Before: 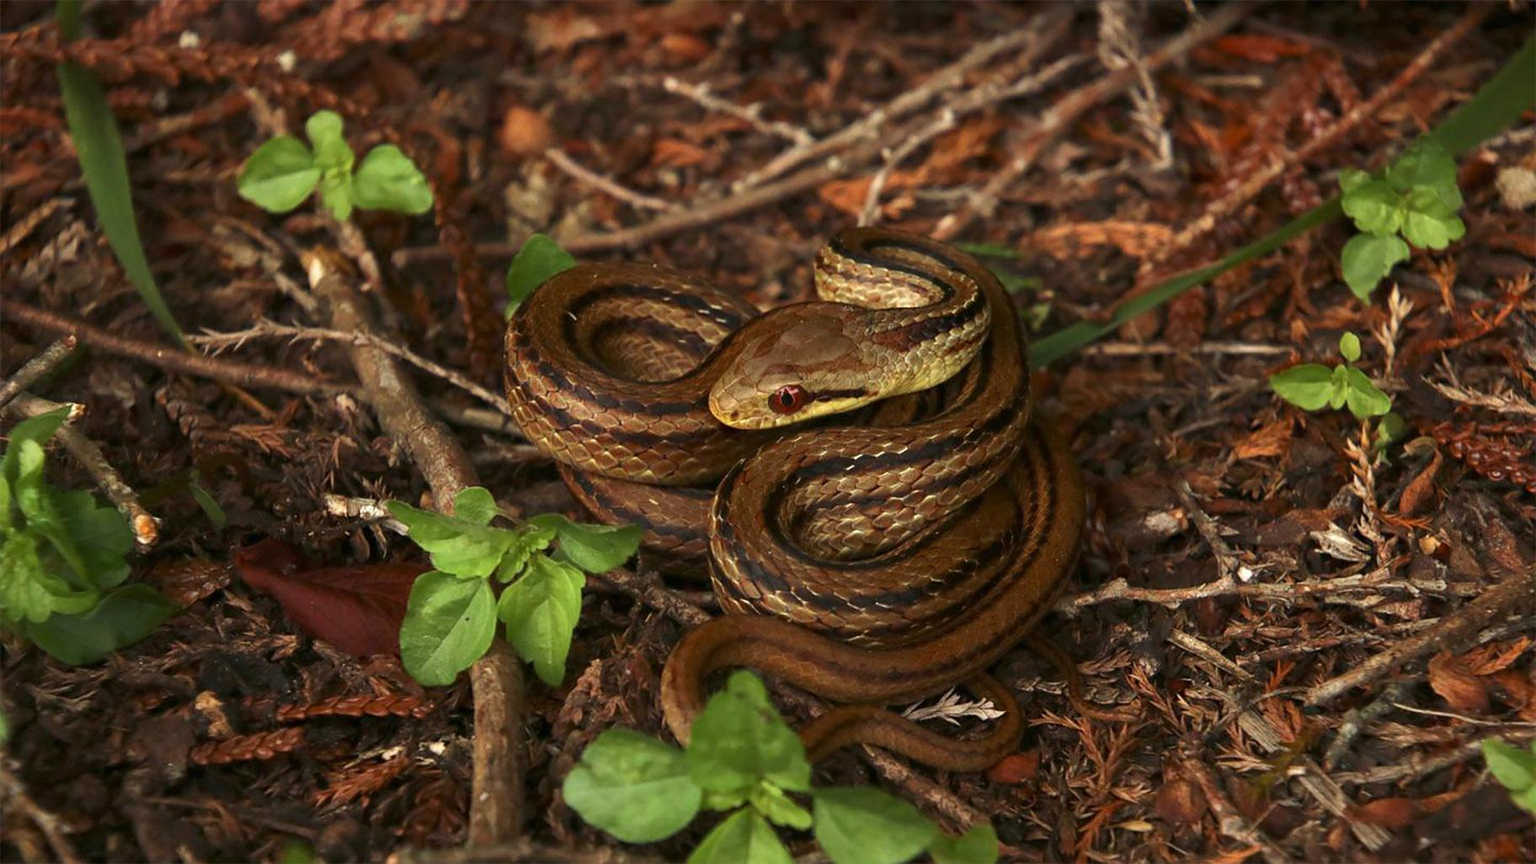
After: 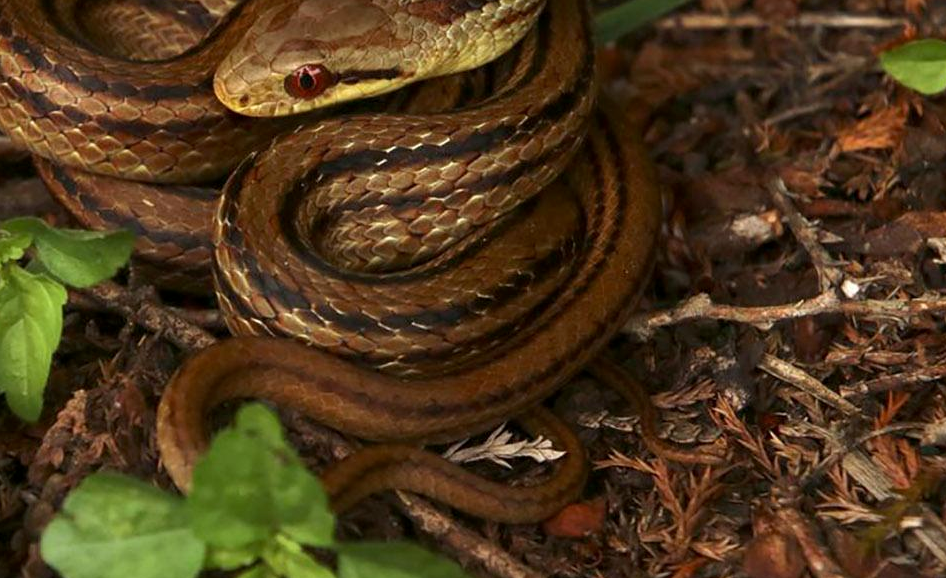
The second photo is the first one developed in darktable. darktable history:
crop: left 34.472%, top 38.363%, right 13.641%, bottom 5.272%
exposure: black level correction 0.002, compensate highlight preservation false
